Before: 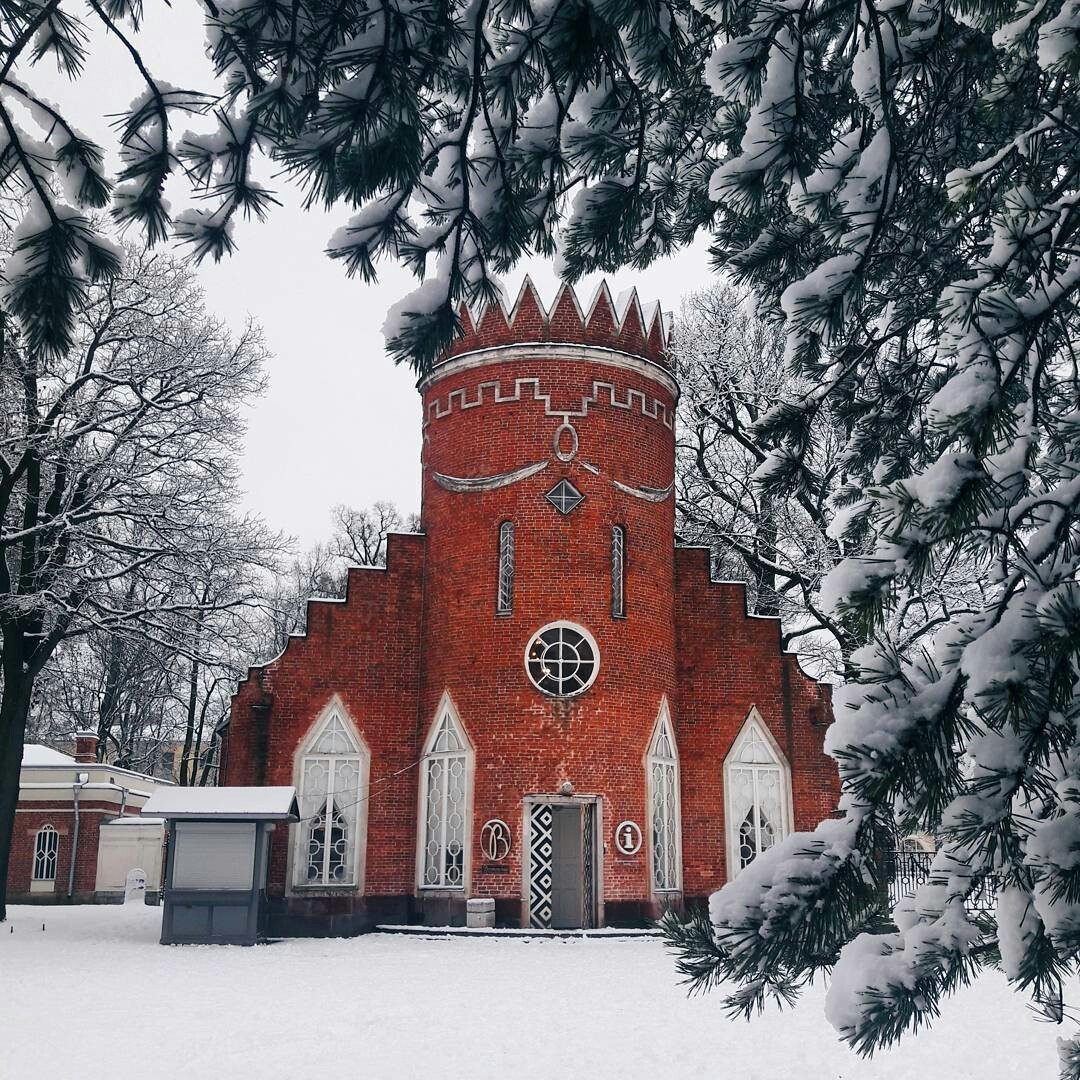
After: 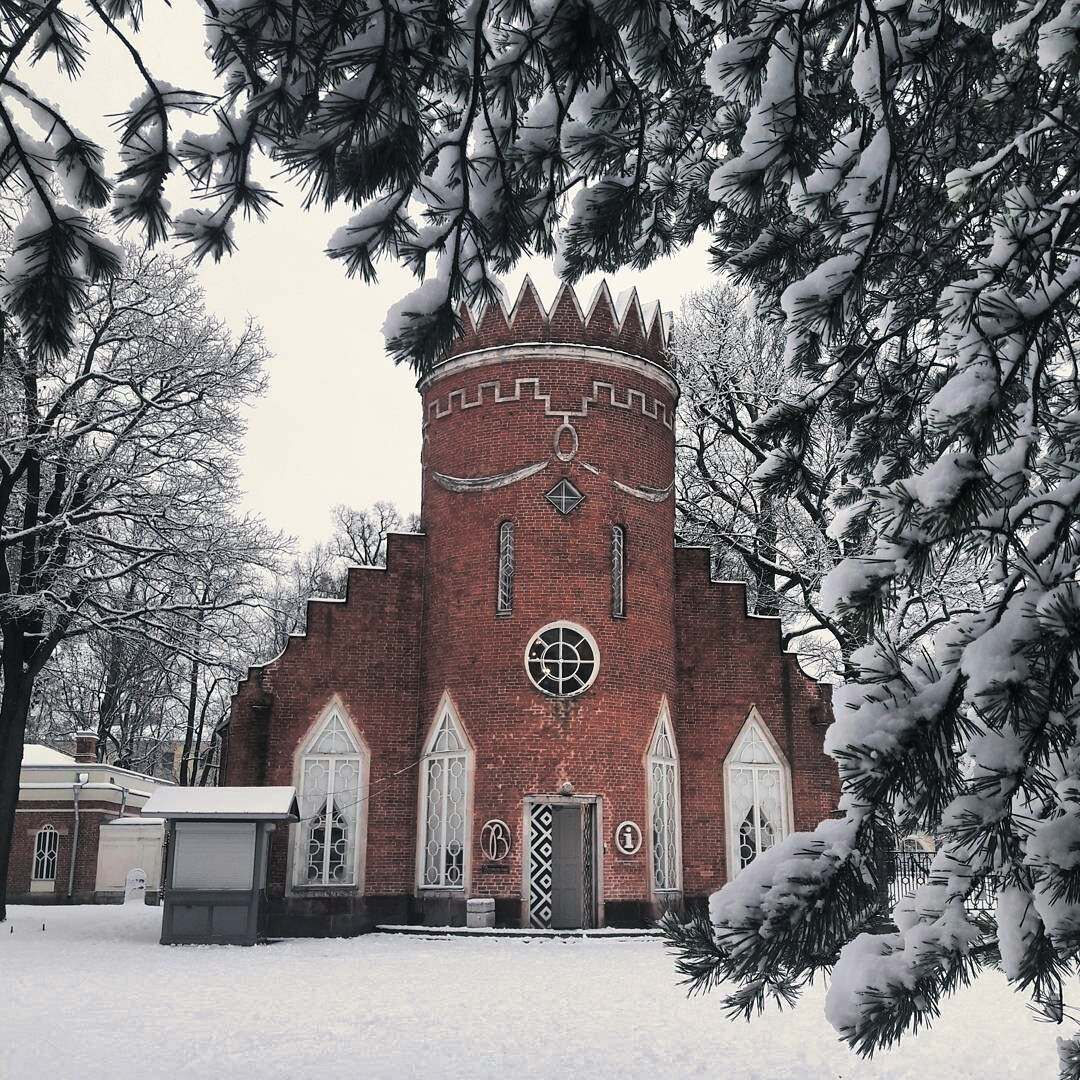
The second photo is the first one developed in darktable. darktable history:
split-toning: shadows › hue 43.2°, shadows › saturation 0, highlights › hue 50.4°, highlights › saturation 1
shadows and highlights: radius 118.69, shadows 42.21, highlights -61.56, soften with gaussian
